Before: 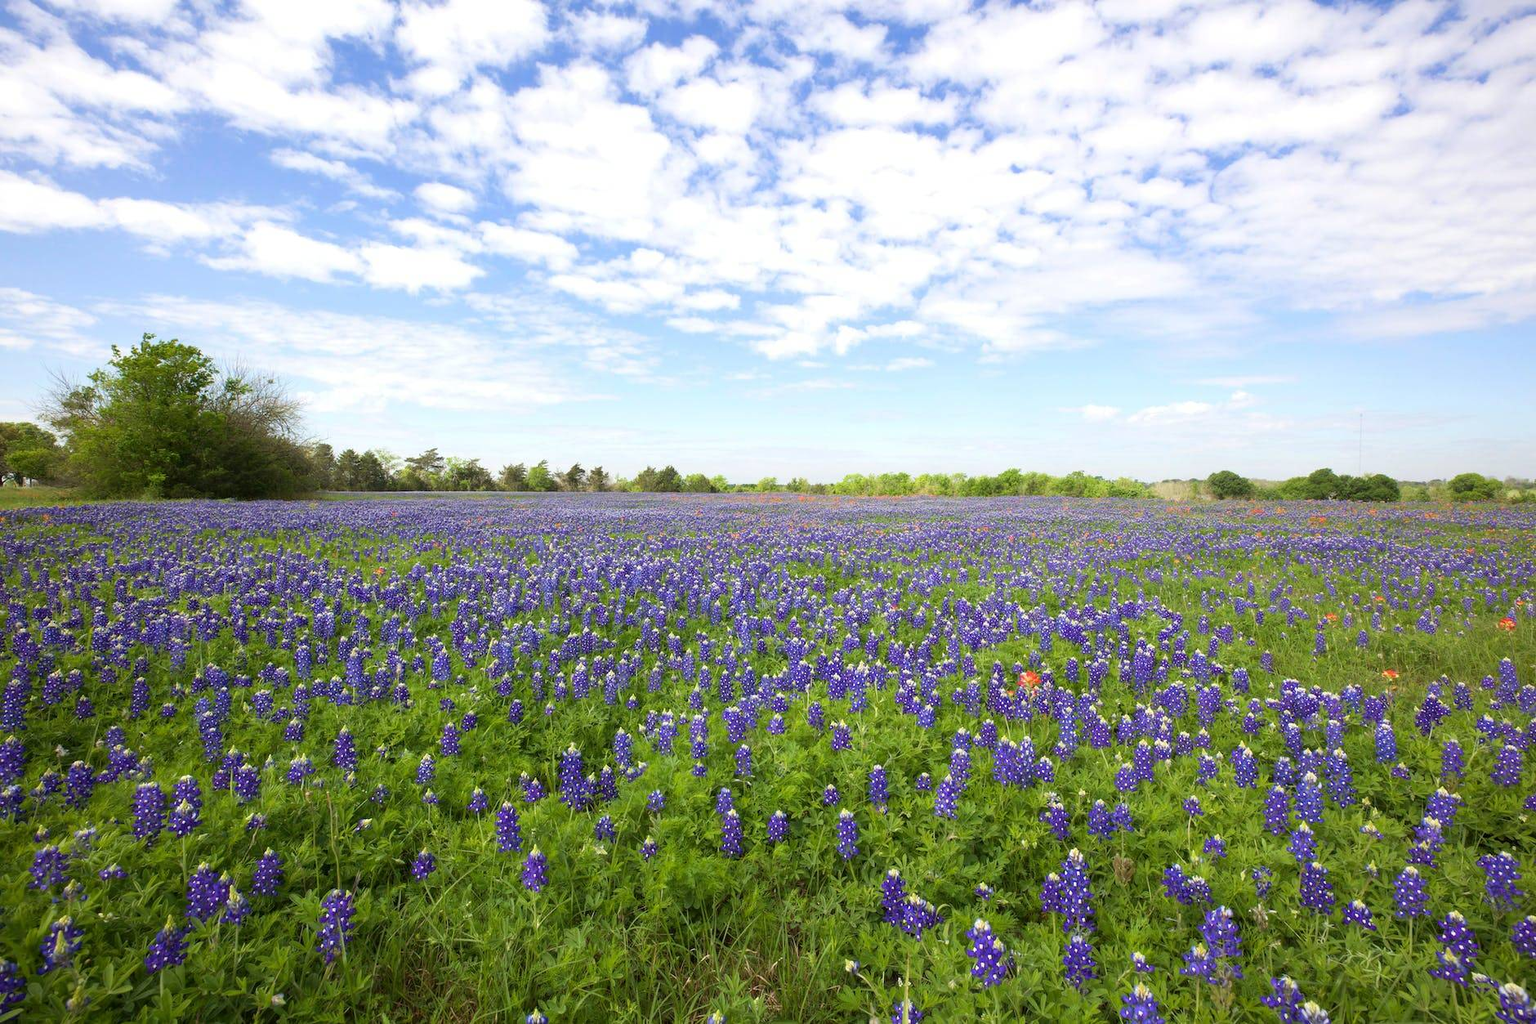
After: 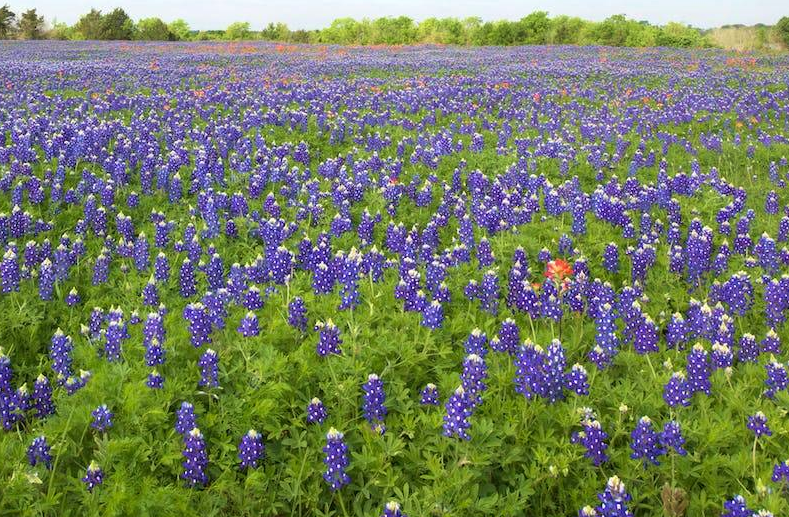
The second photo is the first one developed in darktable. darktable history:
velvia: on, module defaults
crop: left 37.291%, top 44.899%, right 20.724%, bottom 13.823%
